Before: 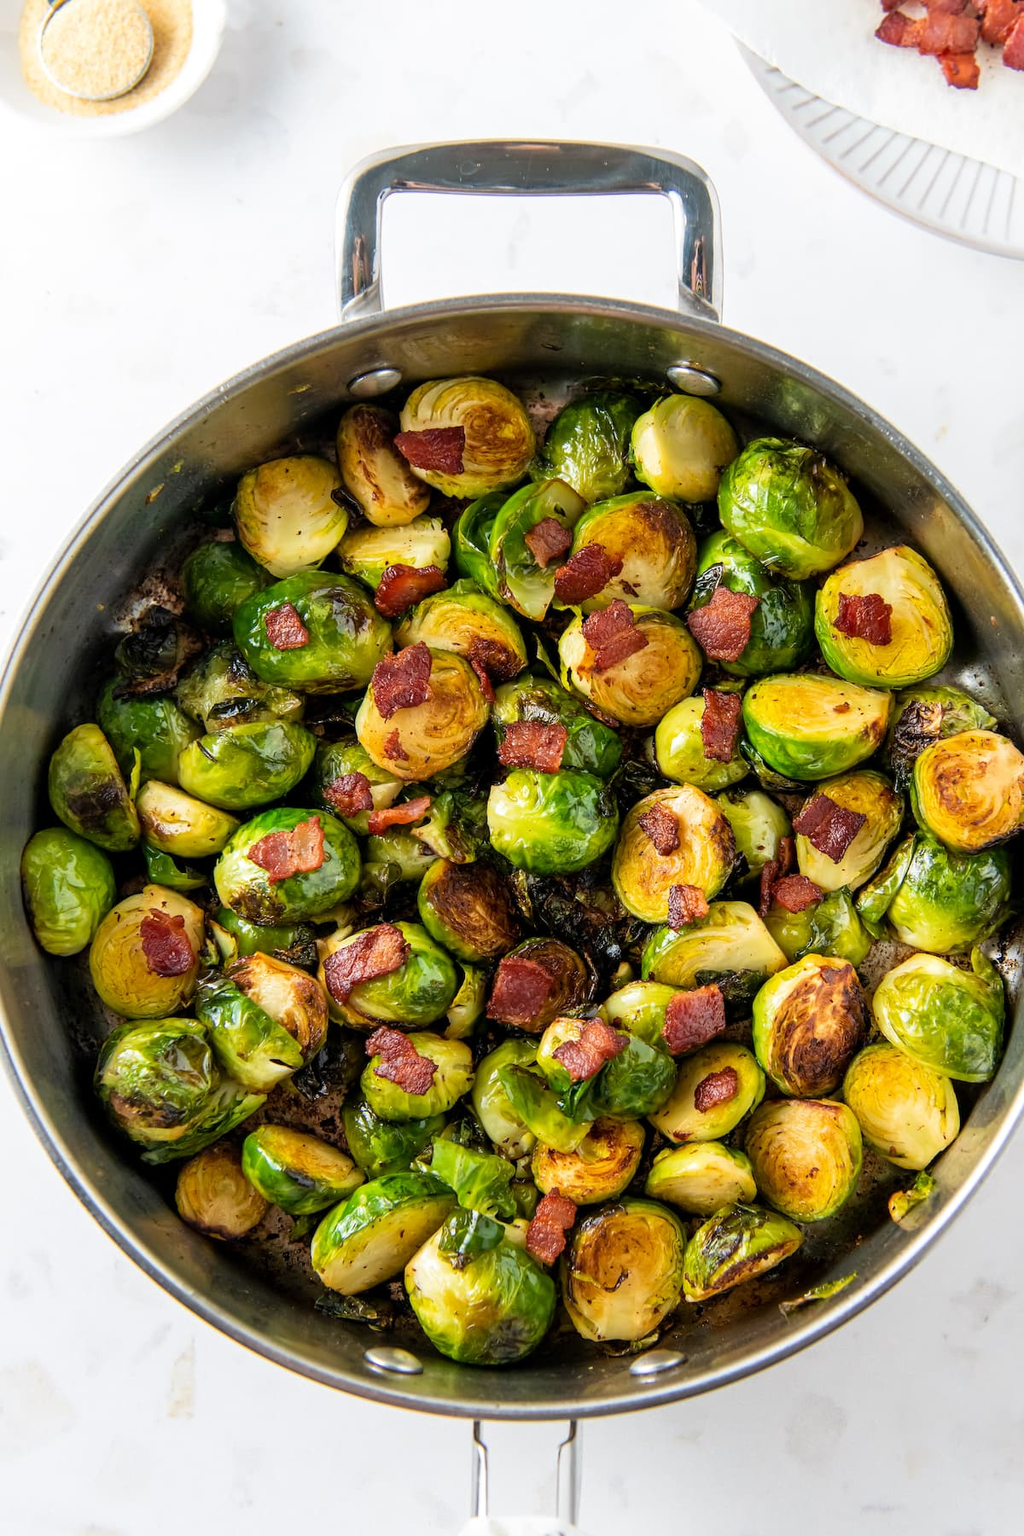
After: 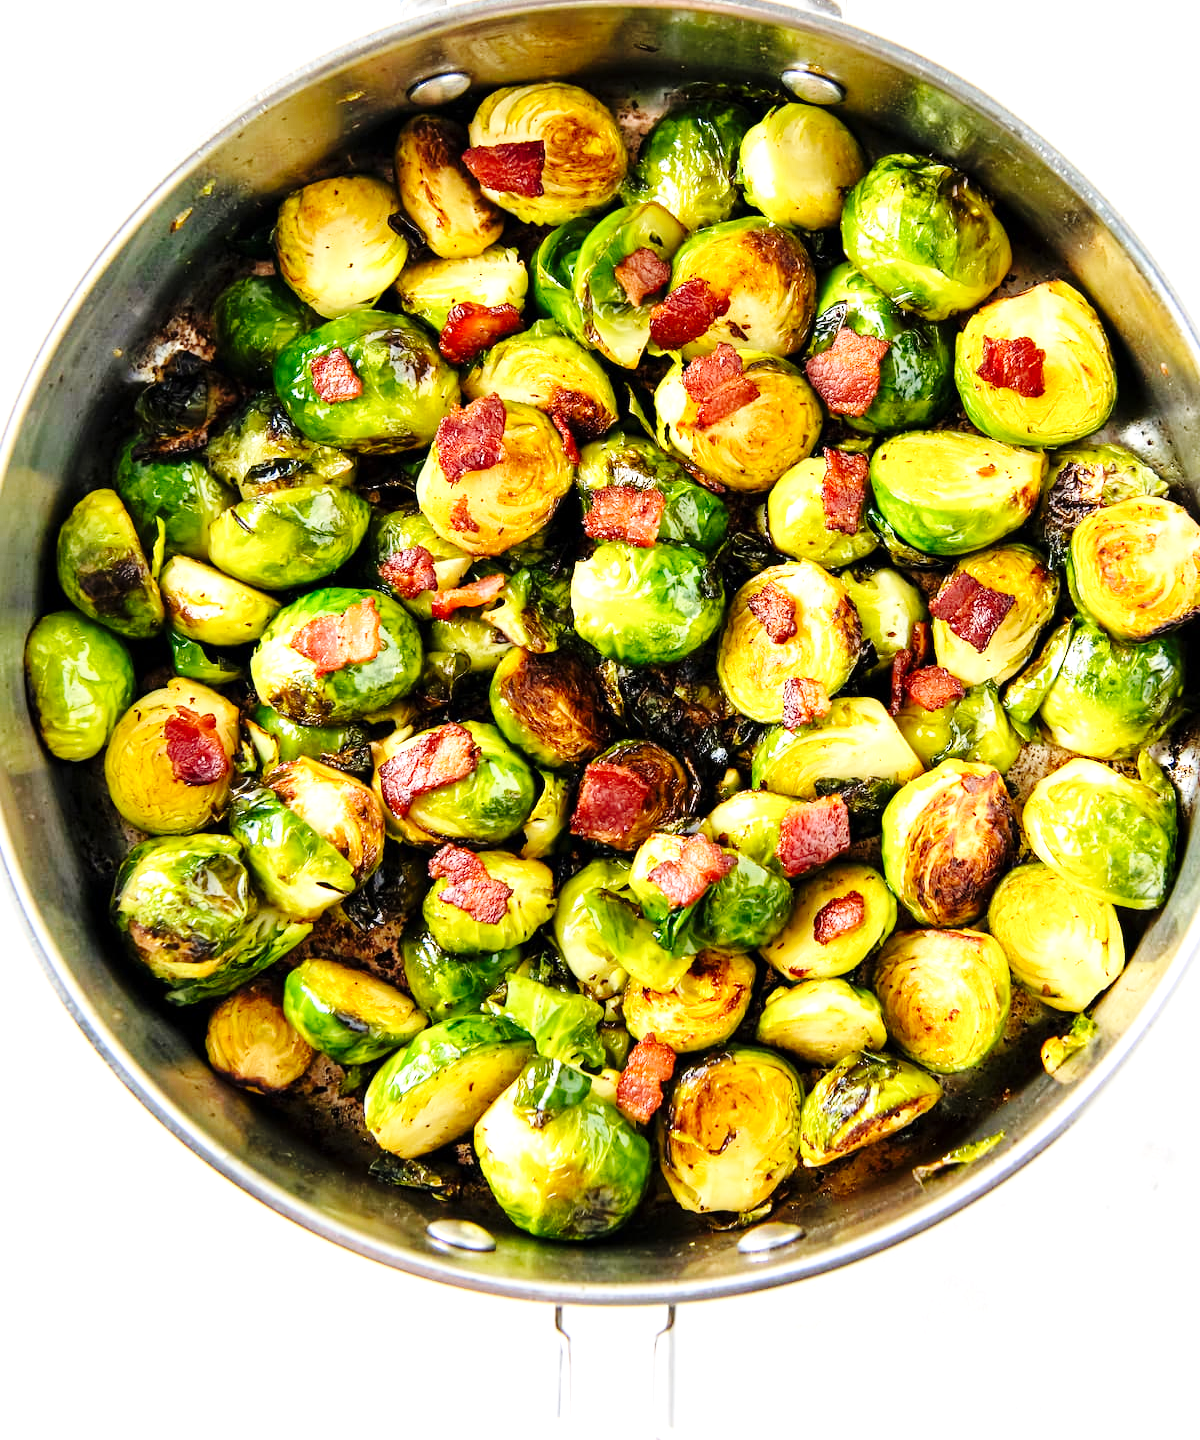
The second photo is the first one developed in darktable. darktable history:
exposure: exposure 0.77 EV, compensate highlight preservation false
crop and rotate: top 19.998%
base curve: curves: ch0 [(0, 0) (0.036, 0.025) (0.121, 0.166) (0.206, 0.329) (0.605, 0.79) (1, 1)], preserve colors none
